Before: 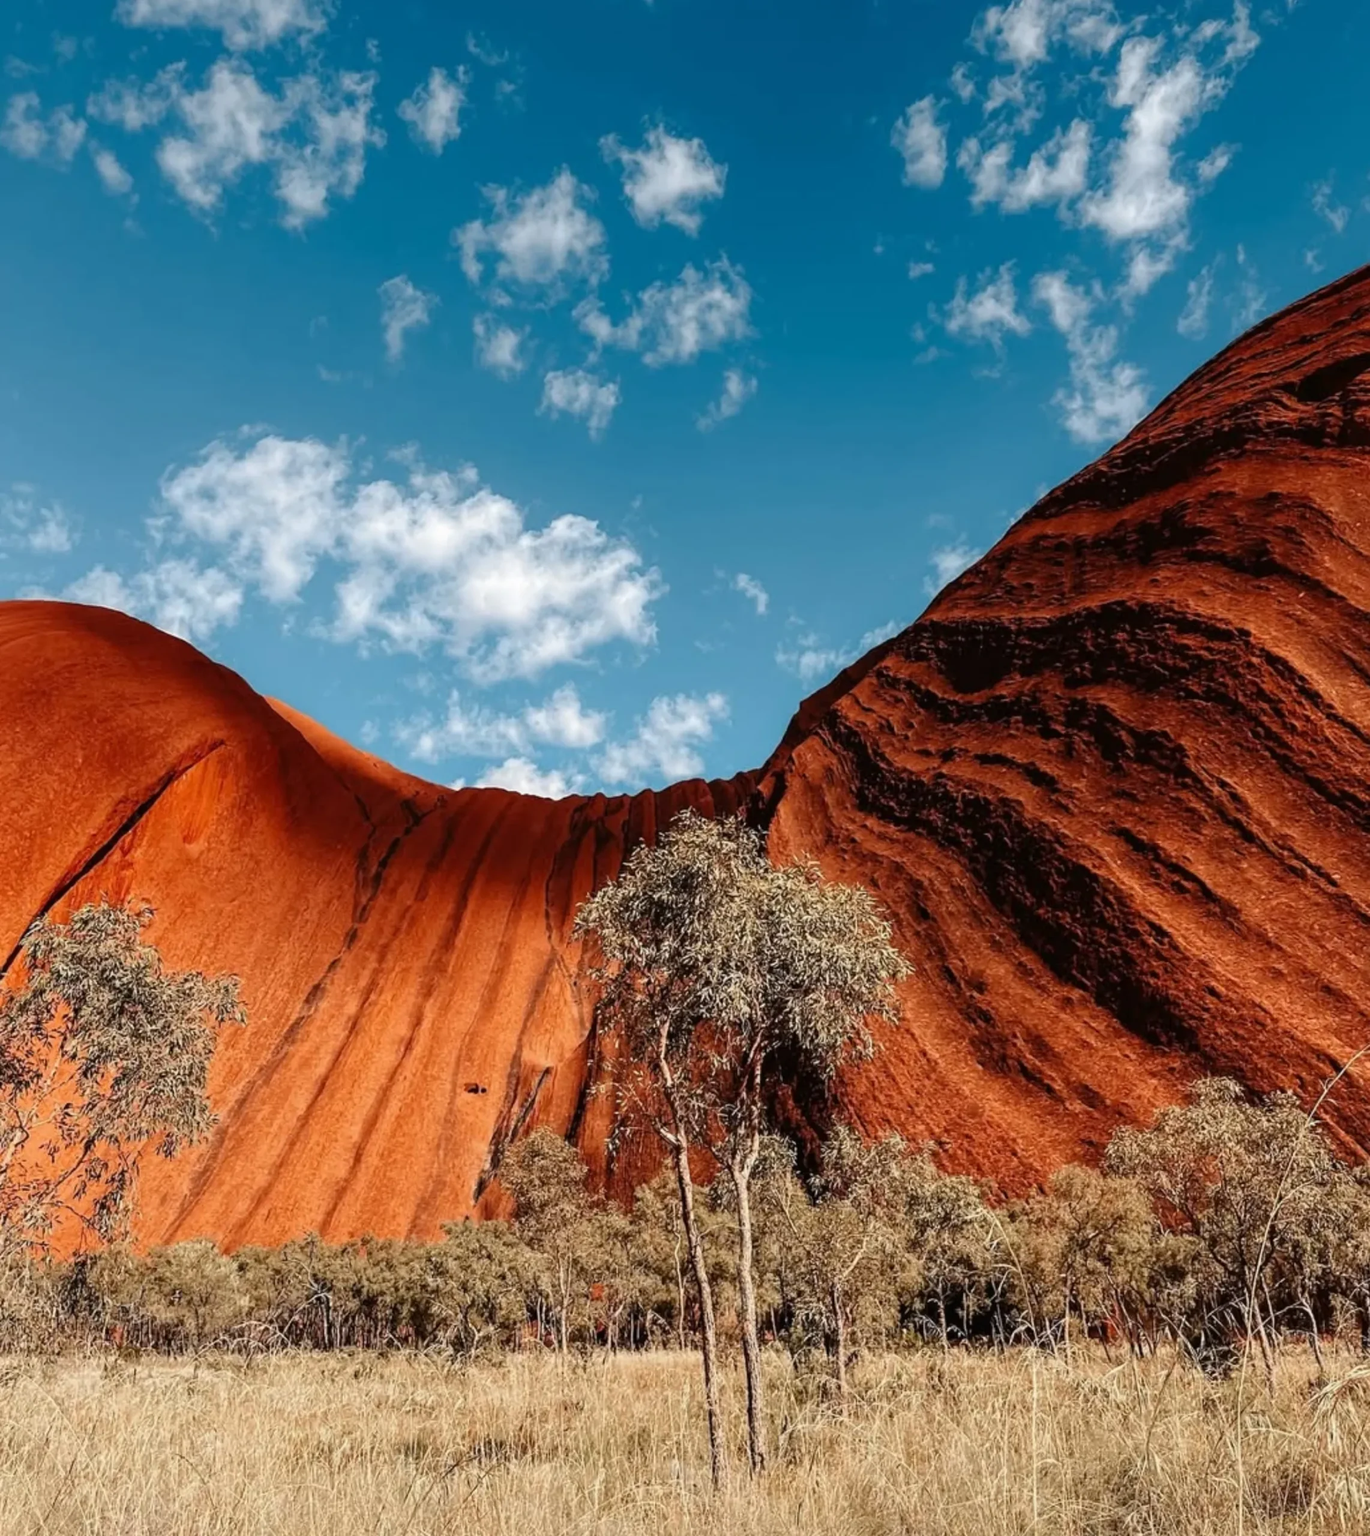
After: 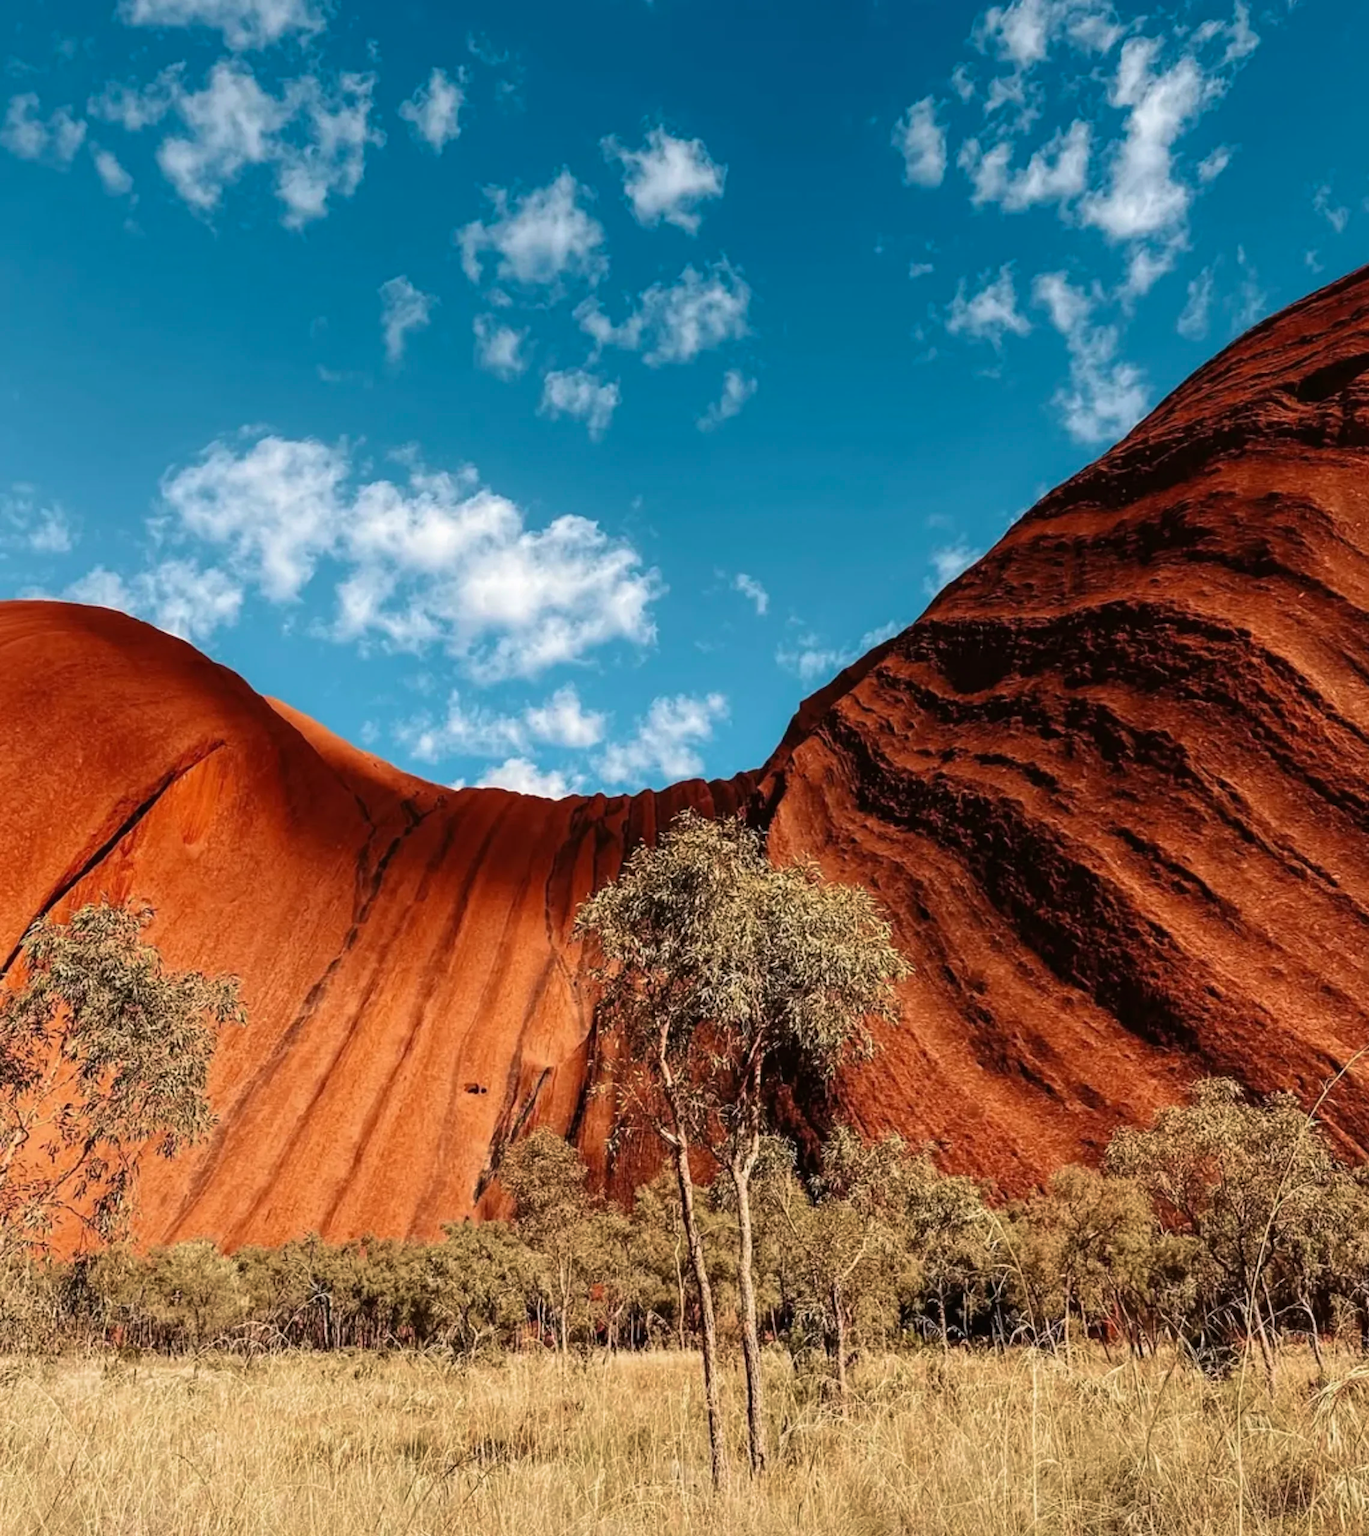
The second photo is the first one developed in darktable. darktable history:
velvia: strength 44.85%
